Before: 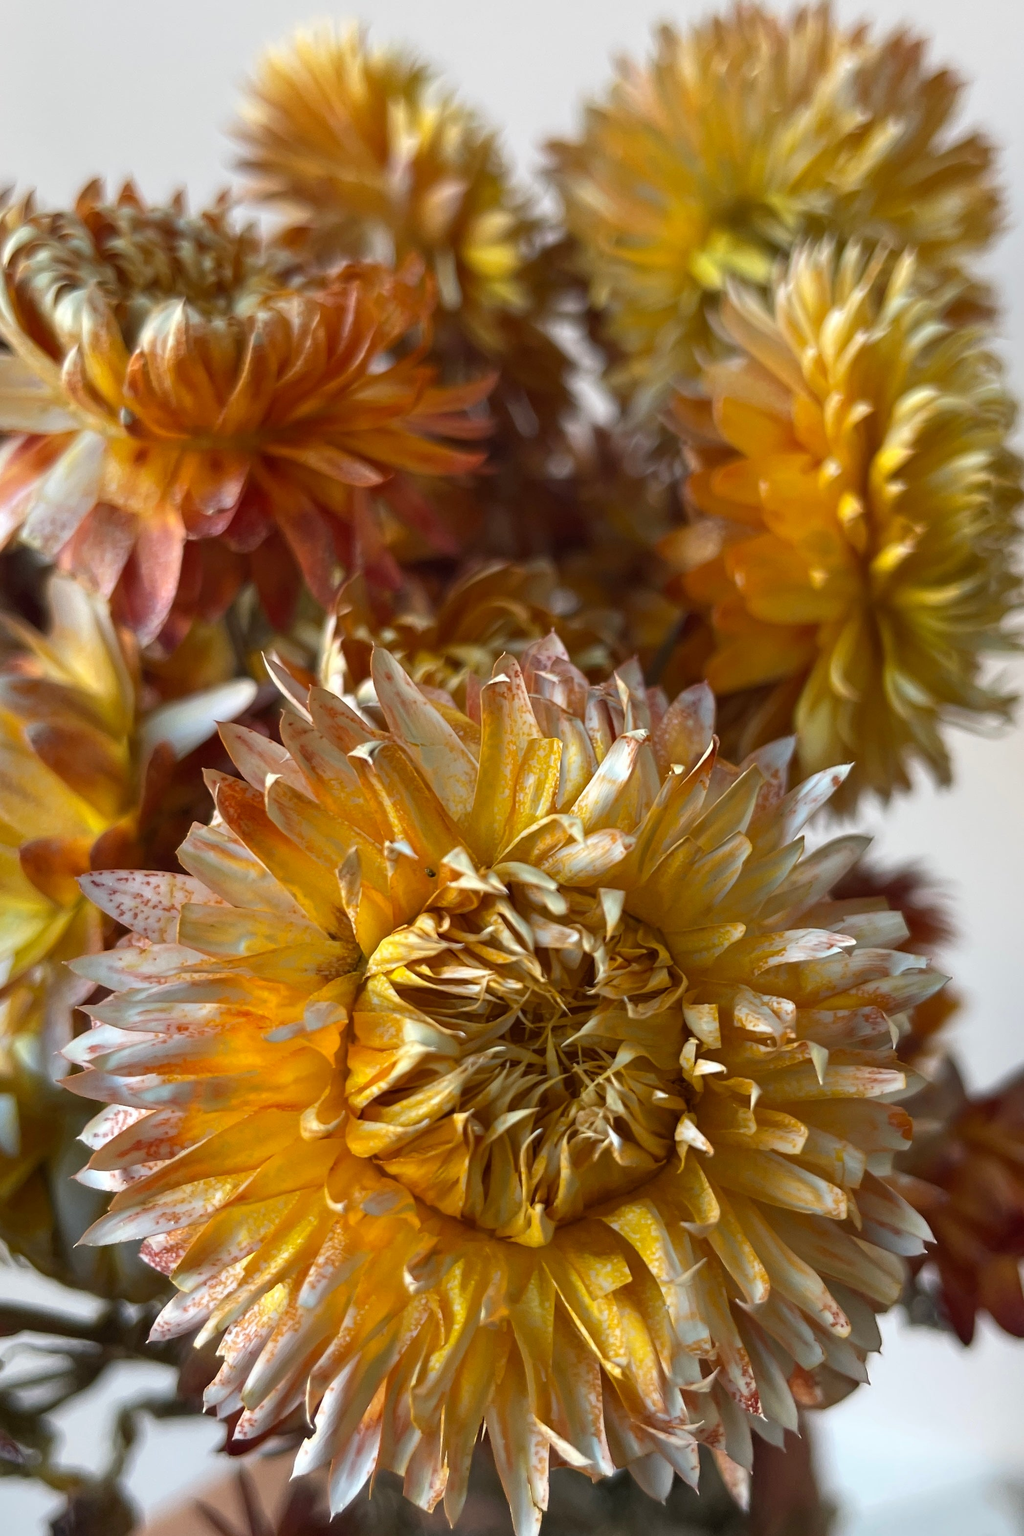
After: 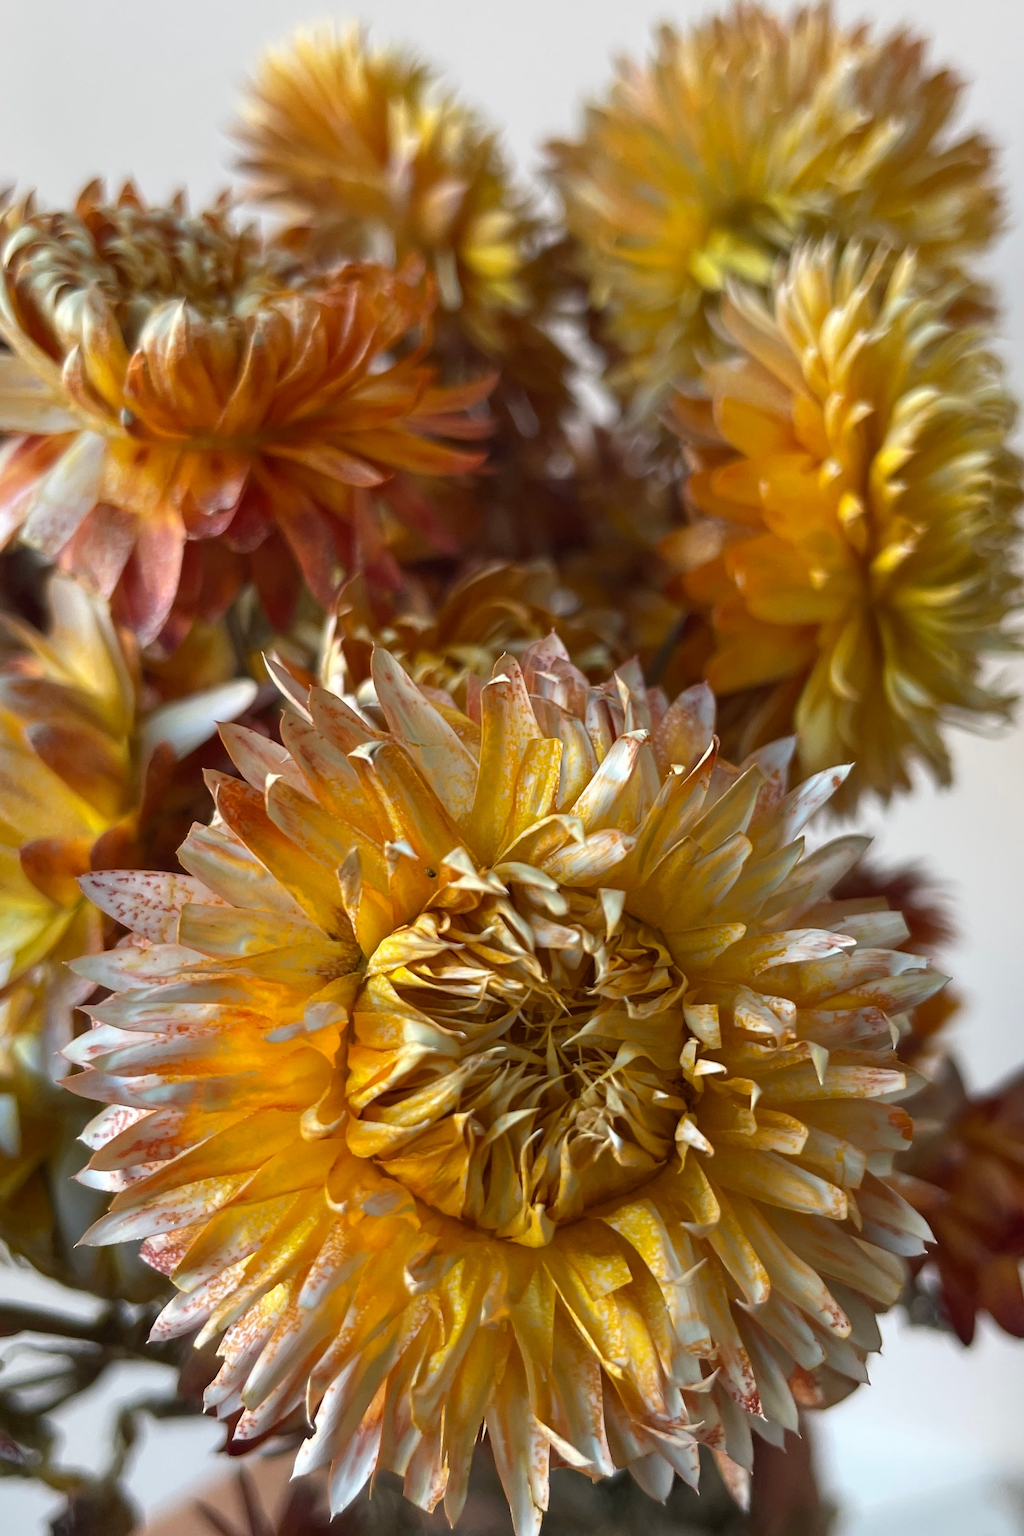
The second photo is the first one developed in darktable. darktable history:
levels: mode automatic, levels [0.018, 0.493, 1]
